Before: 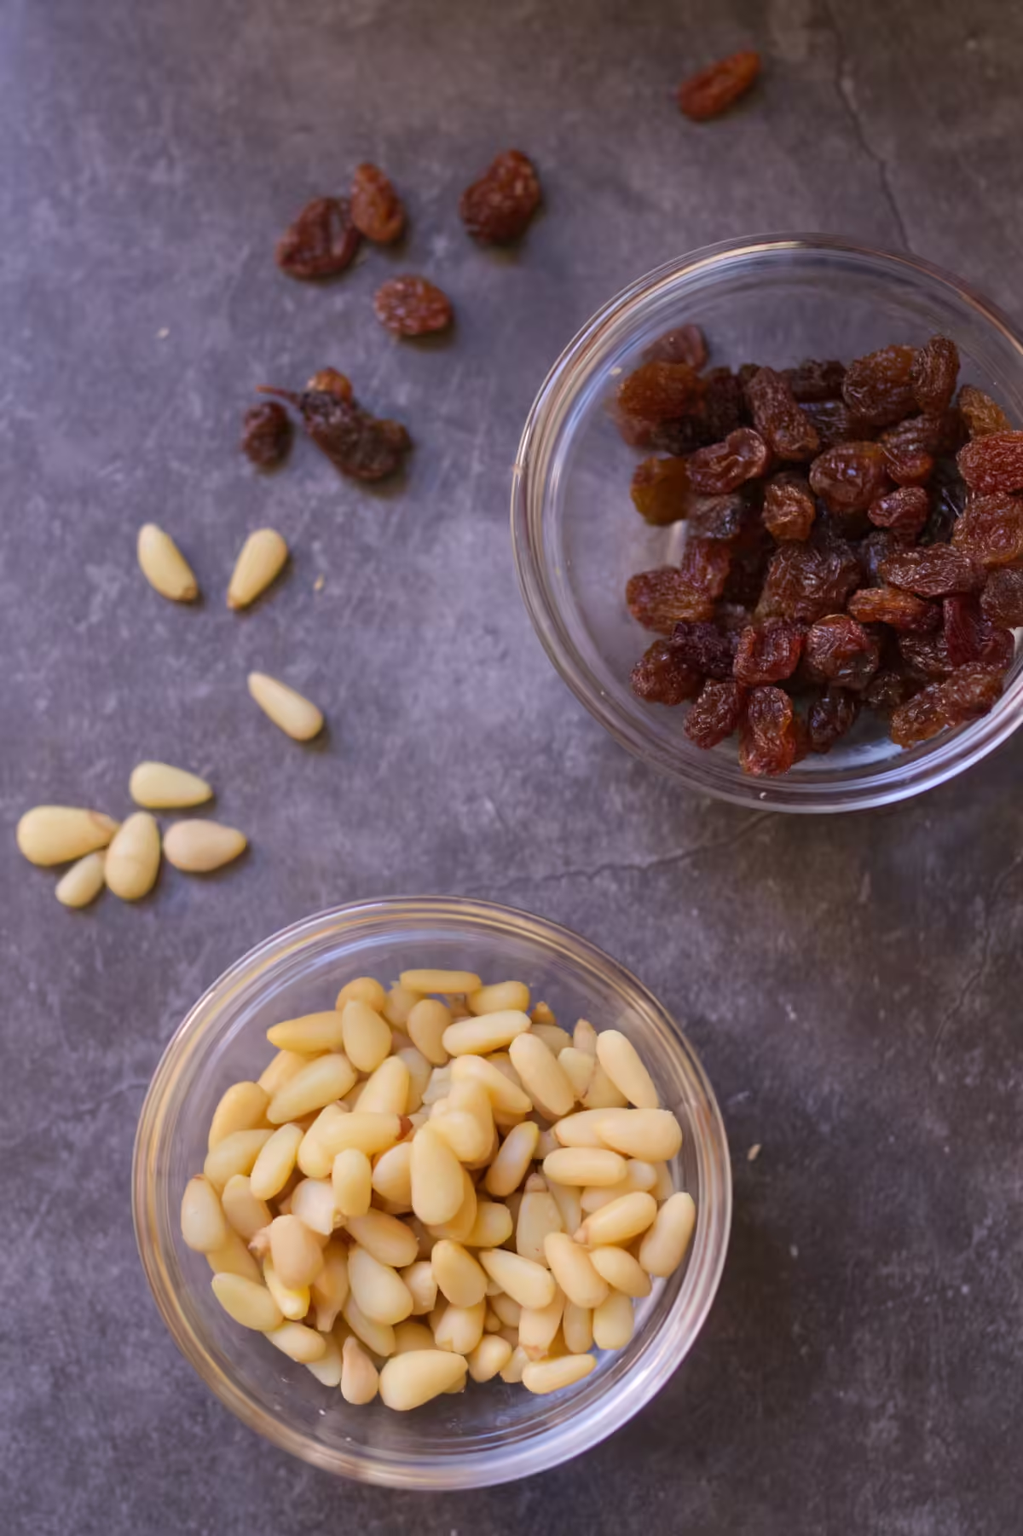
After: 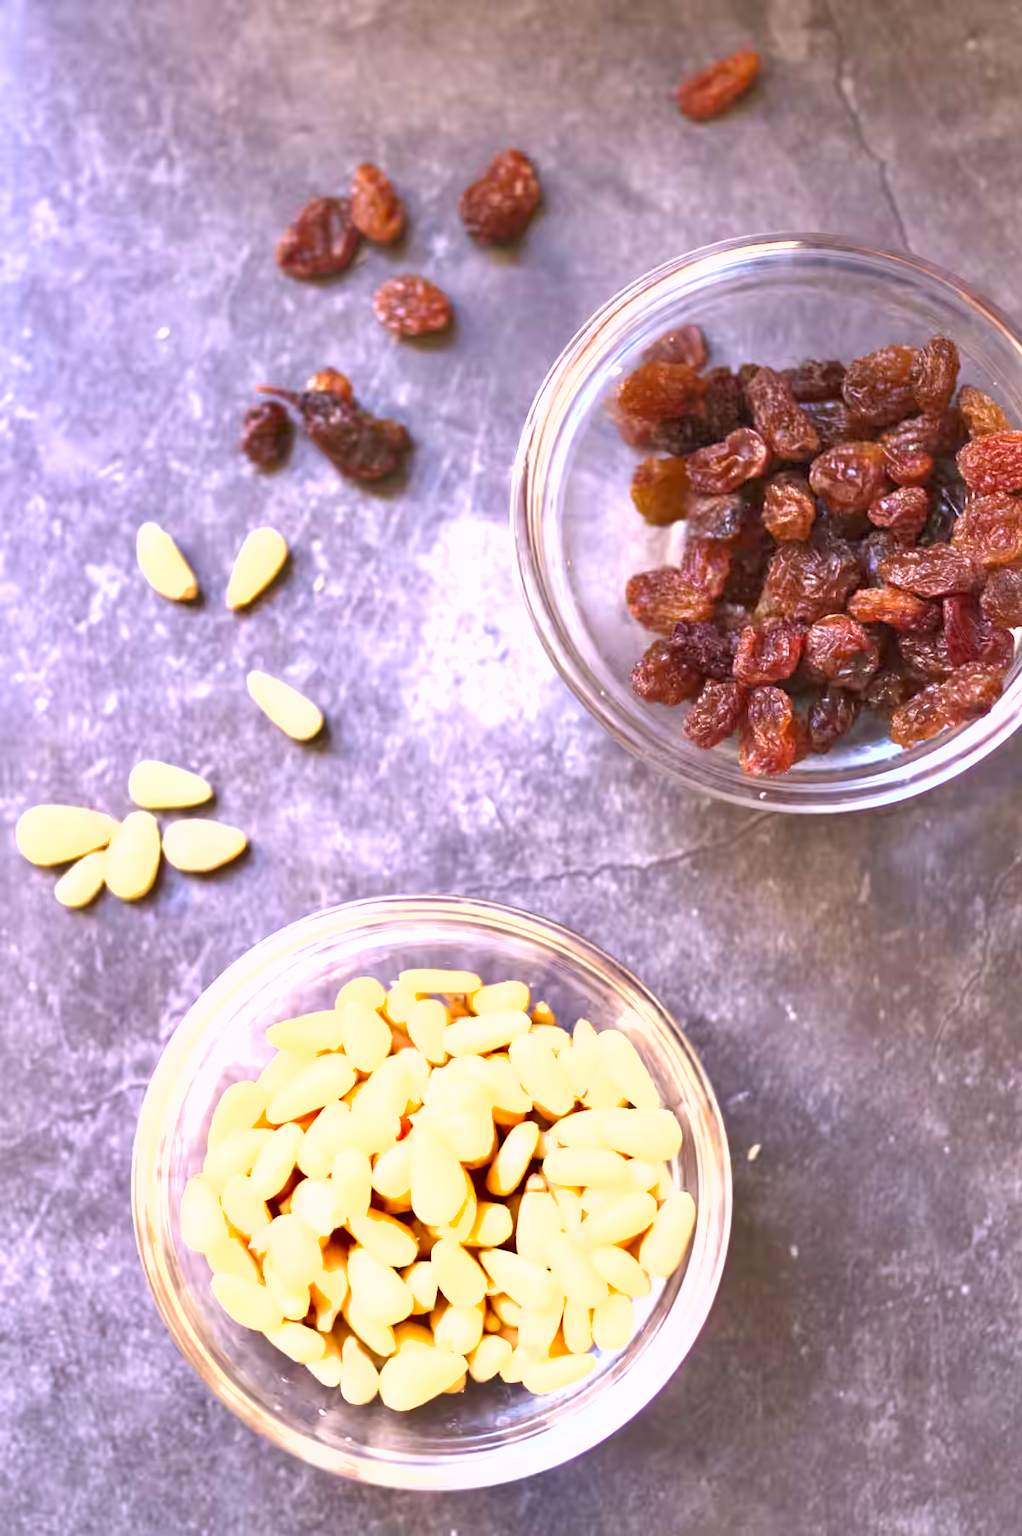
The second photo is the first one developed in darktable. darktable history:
shadows and highlights: low approximation 0.01, soften with gaussian
exposure: black level correction 0, exposure 2 EV, compensate highlight preservation false
